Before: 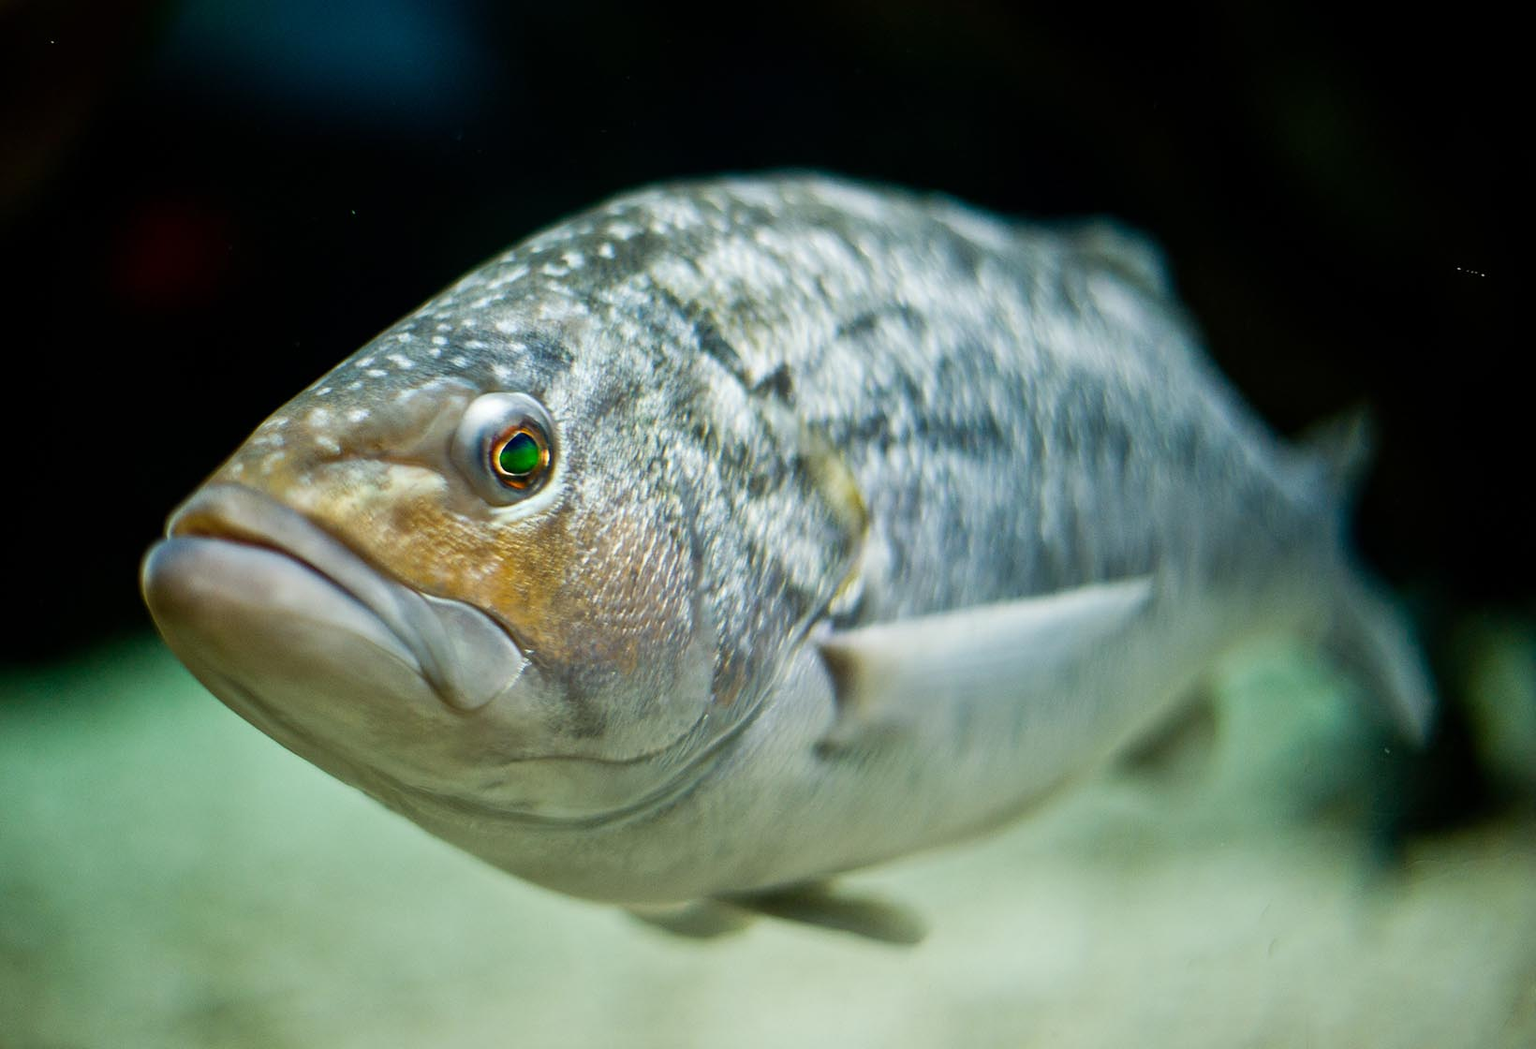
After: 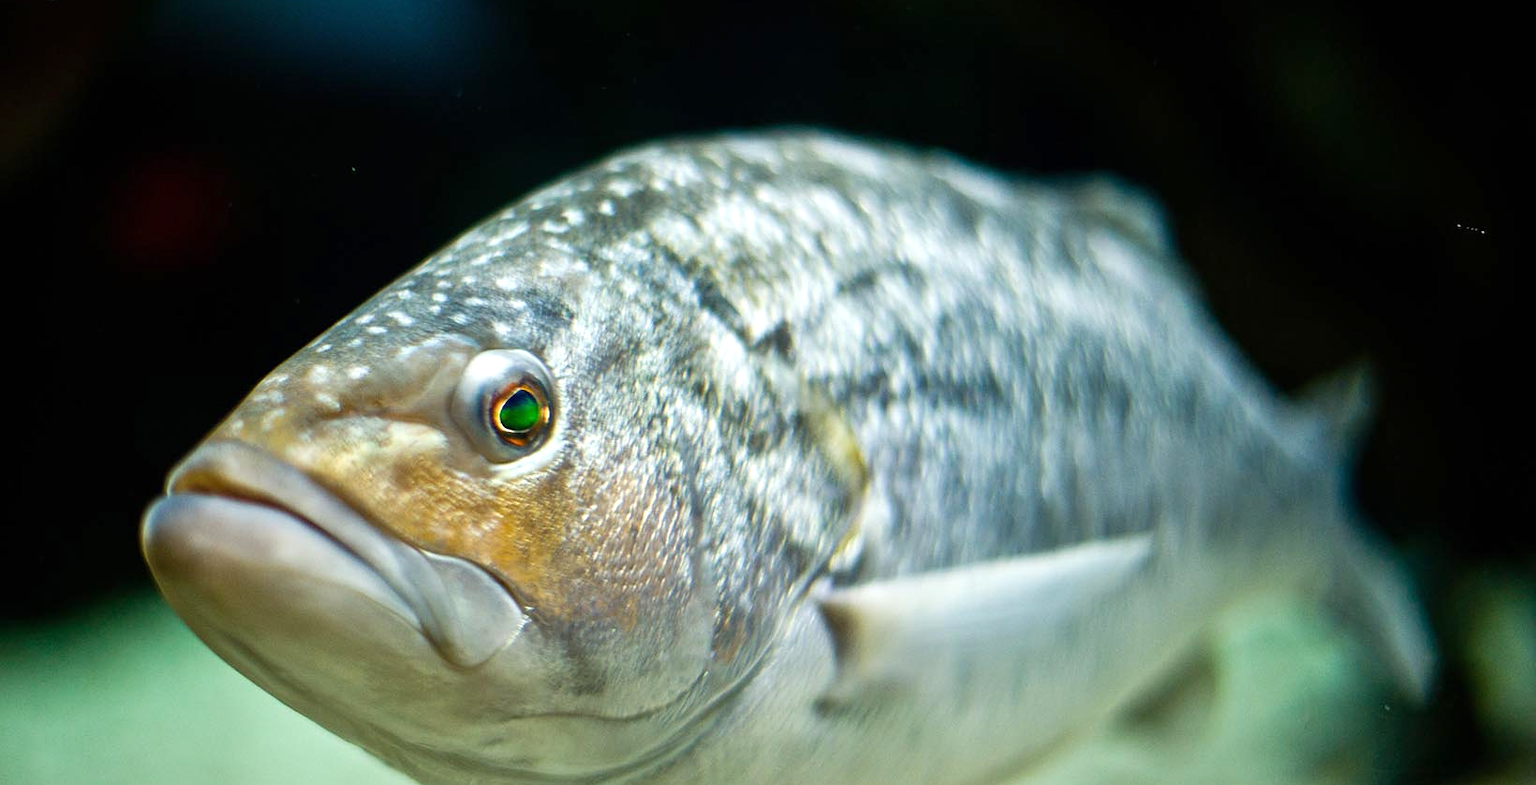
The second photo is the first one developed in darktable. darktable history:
exposure: black level correction 0, exposure 0.397 EV, compensate exposure bias true, compensate highlight preservation false
crop: top 4.108%, bottom 20.942%
